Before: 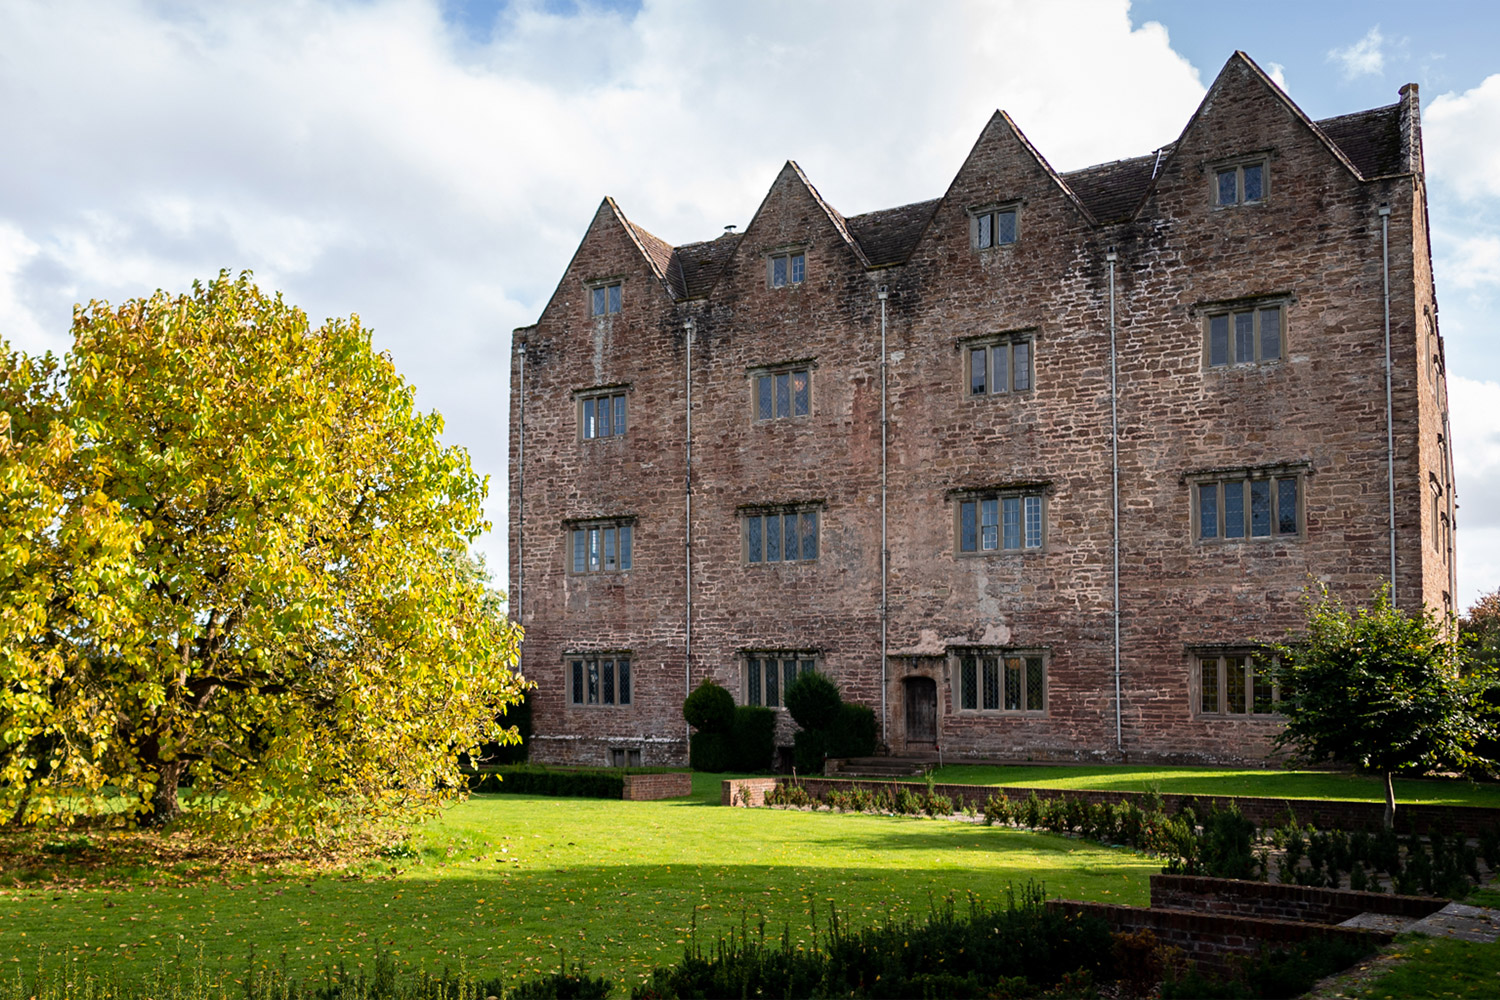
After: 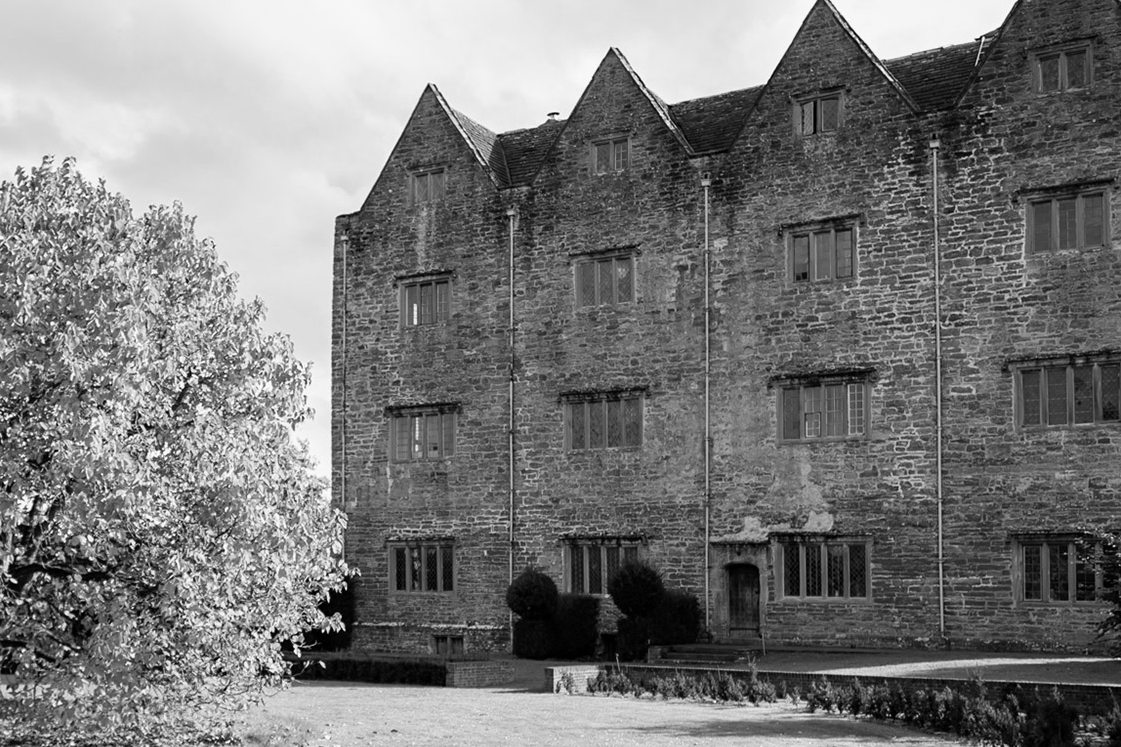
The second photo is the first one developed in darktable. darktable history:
monochrome: a 32, b 64, size 2.3
crop and rotate: left 11.831%, top 11.346%, right 13.429%, bottom 13.899%
